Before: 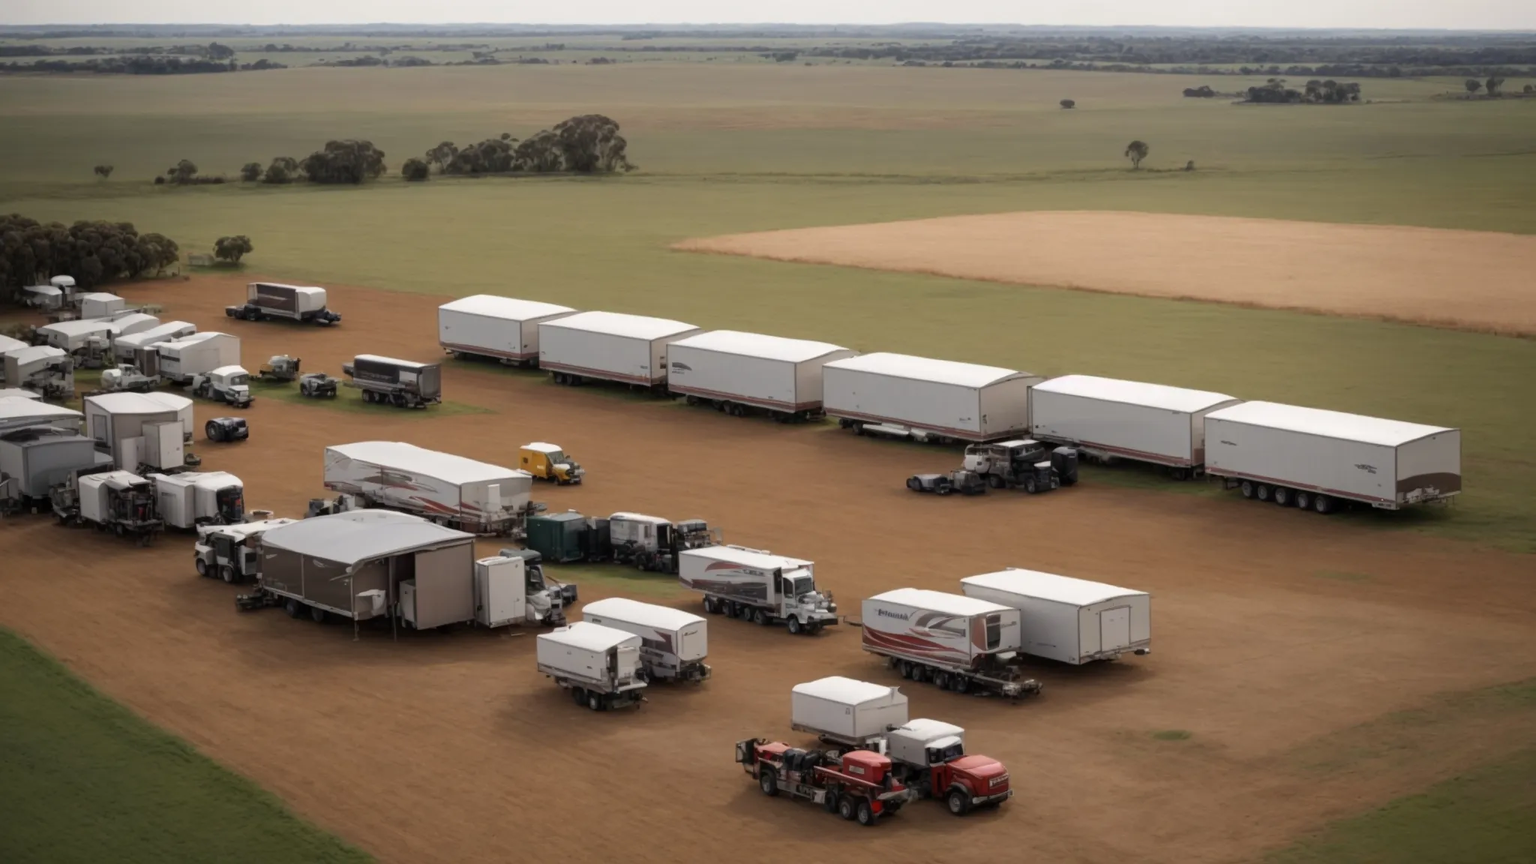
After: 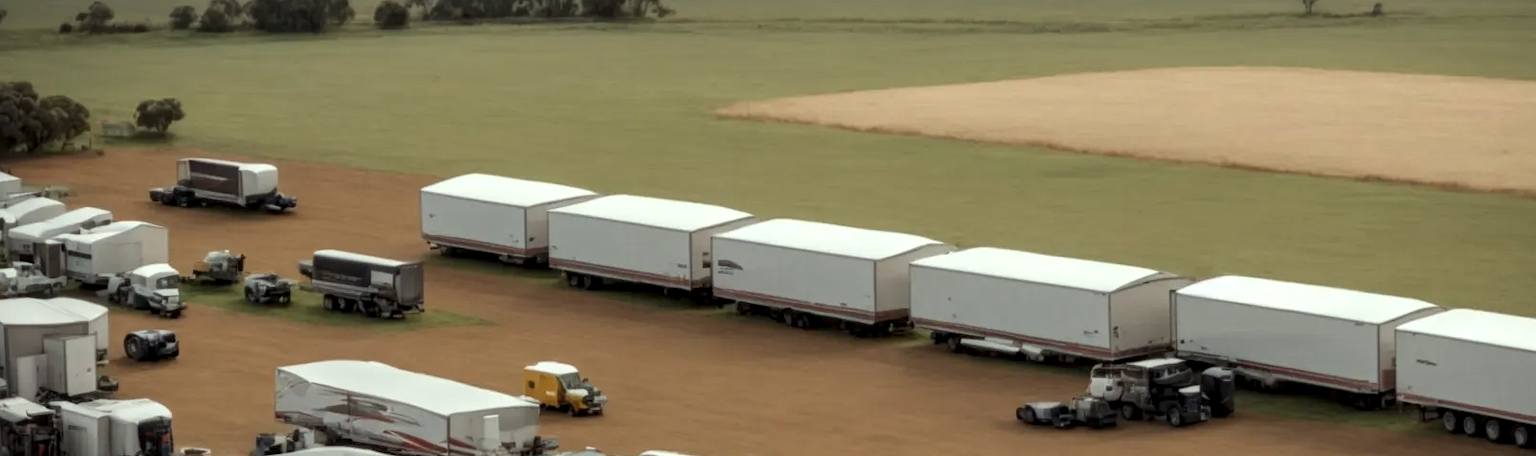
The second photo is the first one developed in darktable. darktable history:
crop: left 7.036%, top 18.398%, right 14.379%, bottom 40.043%
local contrast: detail 130%
white balance: red 1.009, blue 0.985
color correction: highlights a* -6.69, highlights b* 0.49
